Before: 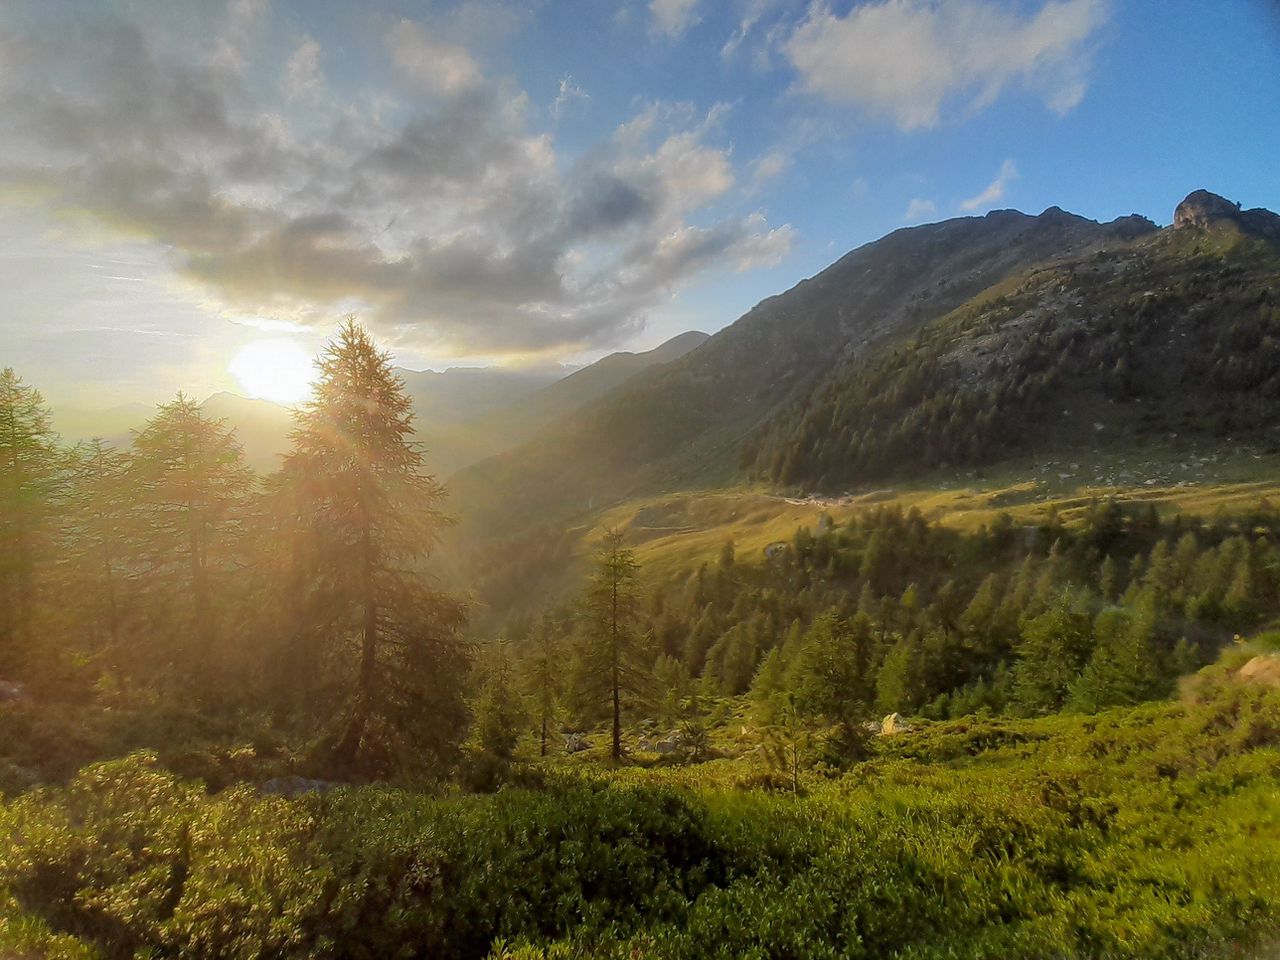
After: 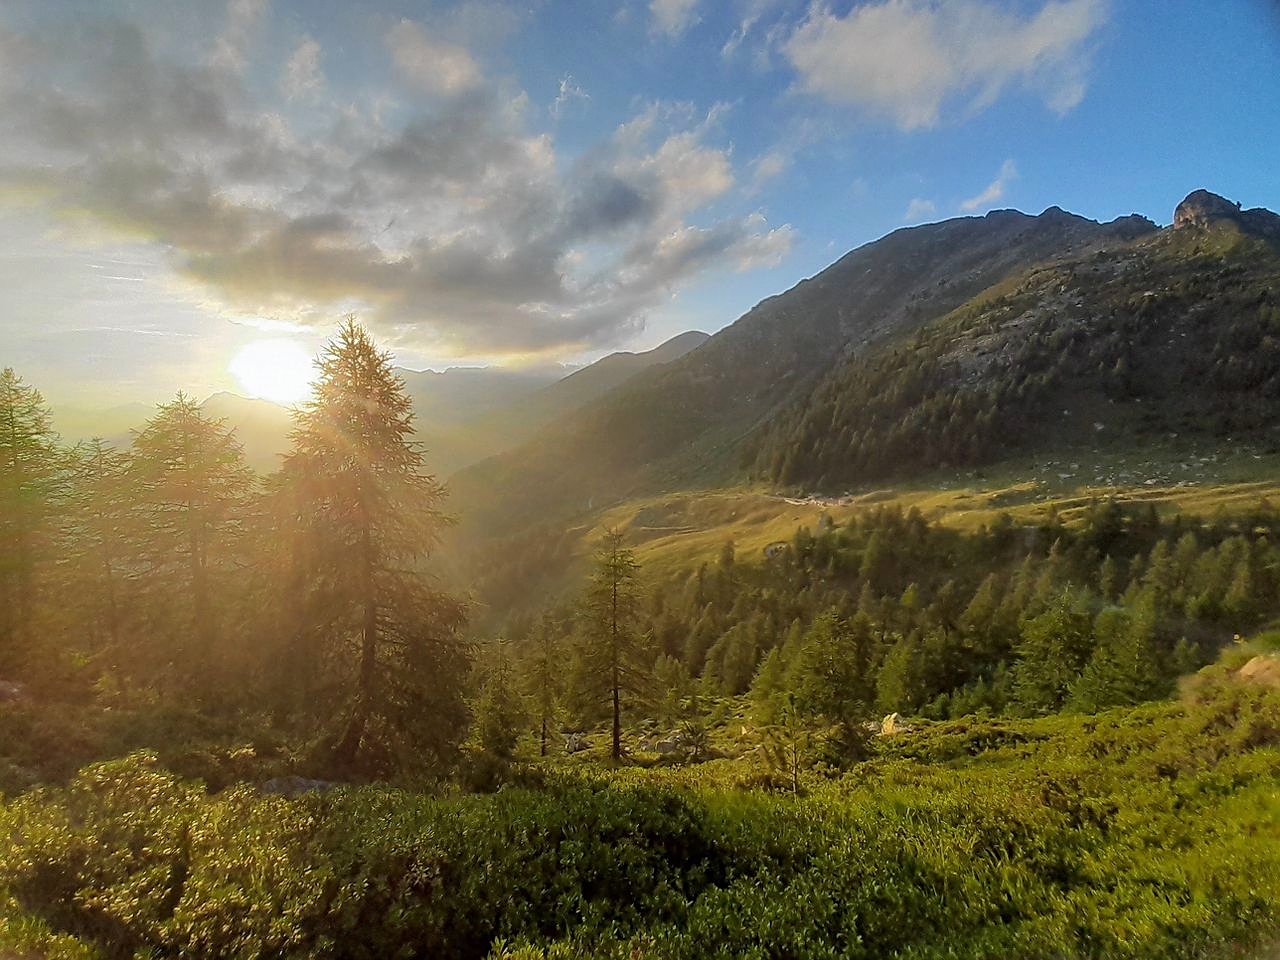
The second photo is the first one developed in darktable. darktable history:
velvia: strength 10%
sharpen: on, module defaults
